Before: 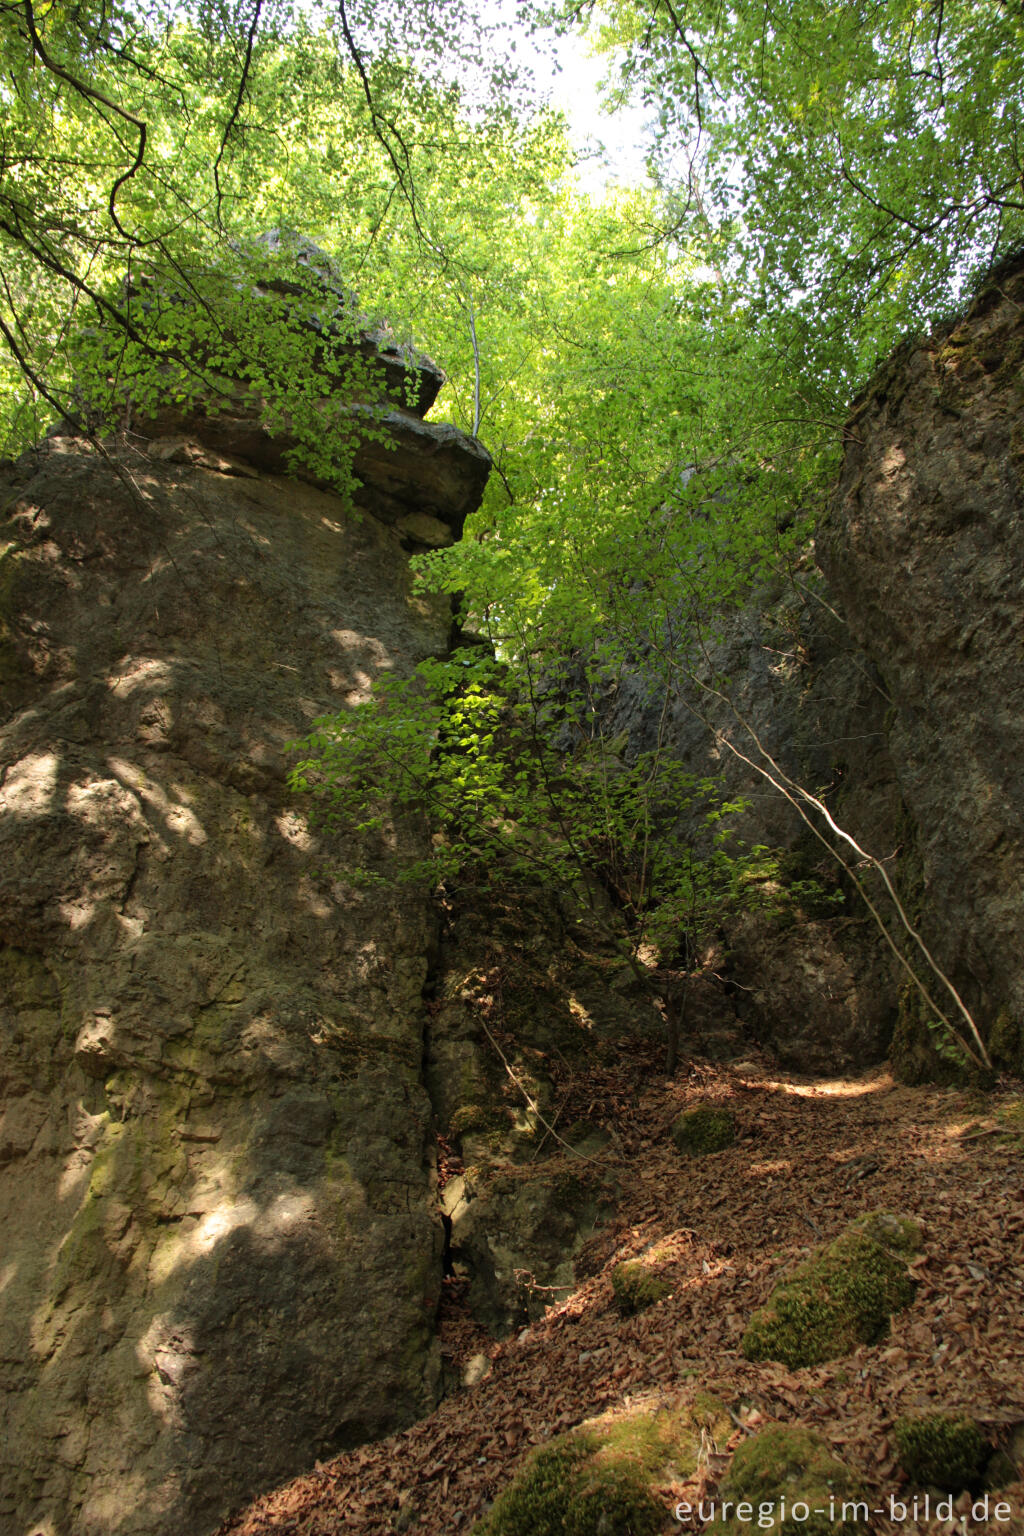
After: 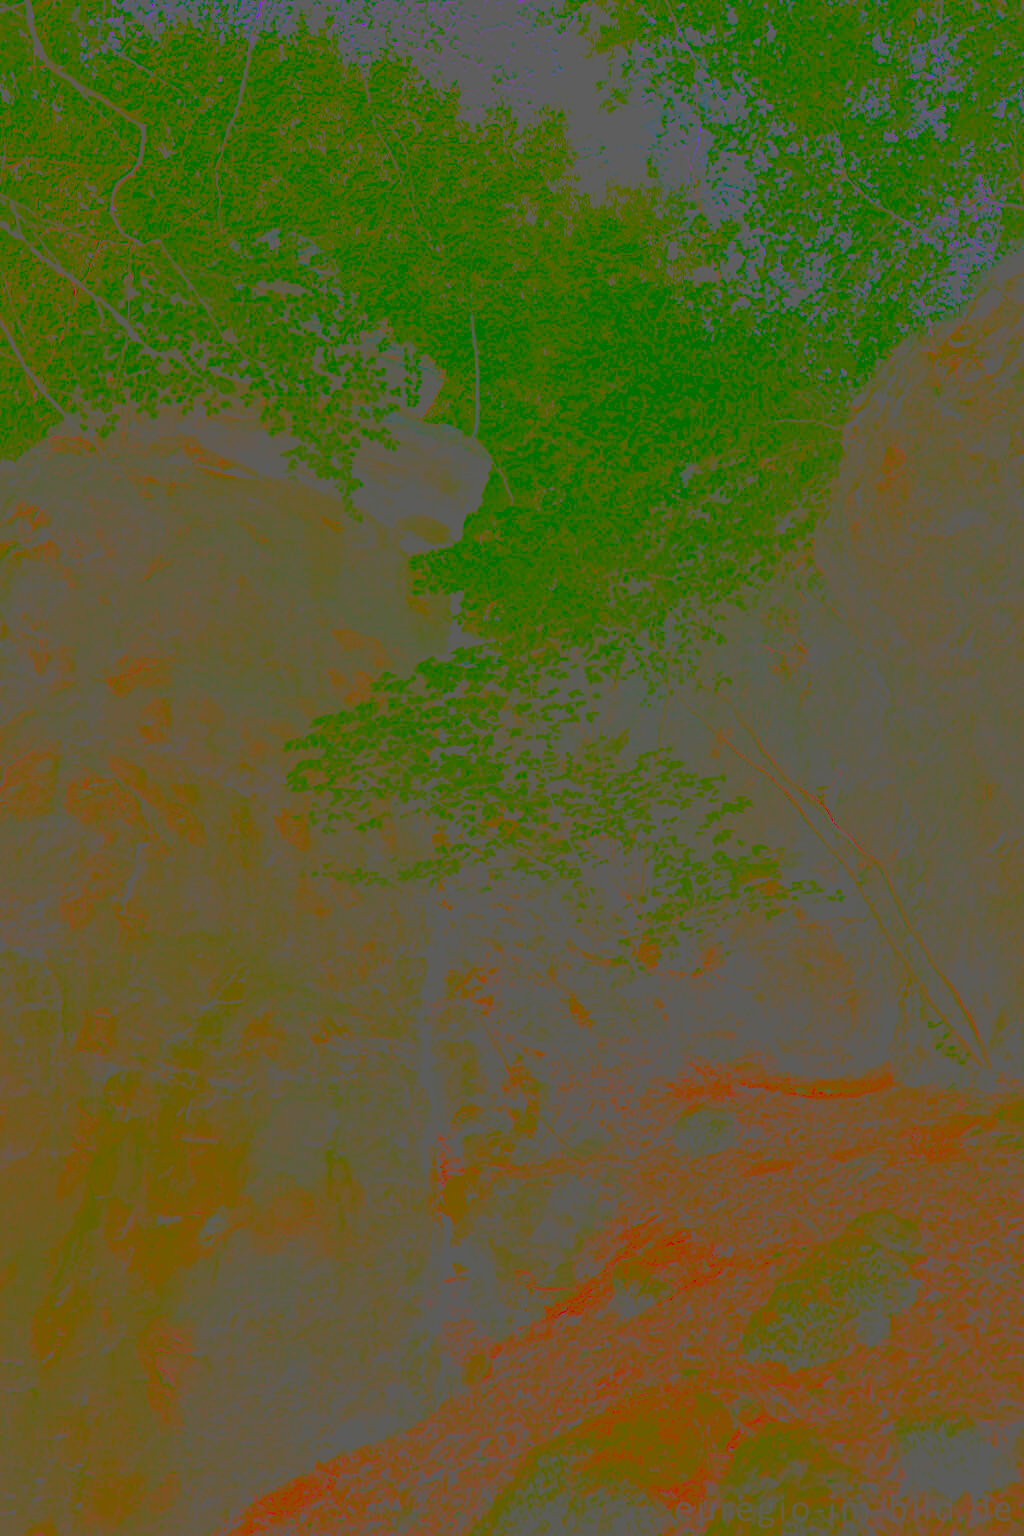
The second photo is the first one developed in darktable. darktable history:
filmic rgb: black relative exposure -7.65 EV, white relative exposure 4.56 EV, hardness 3.61, contrast 1.05
contrast brightness saturation: contrast -0.99, brightness -0.17, saturation 0.75
